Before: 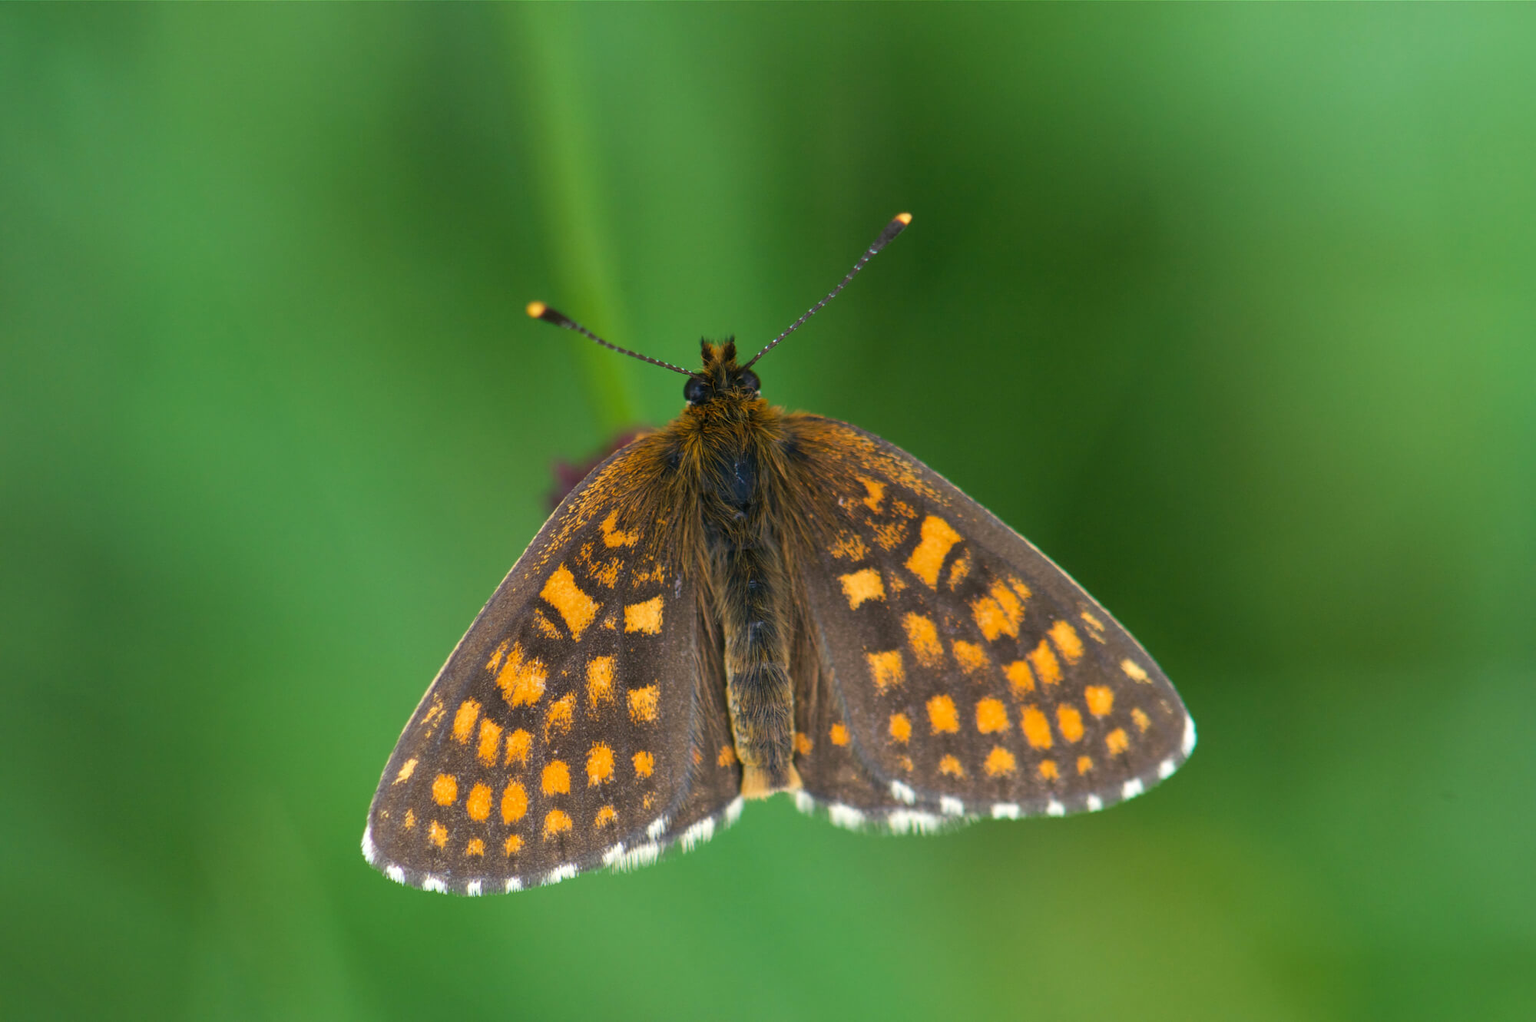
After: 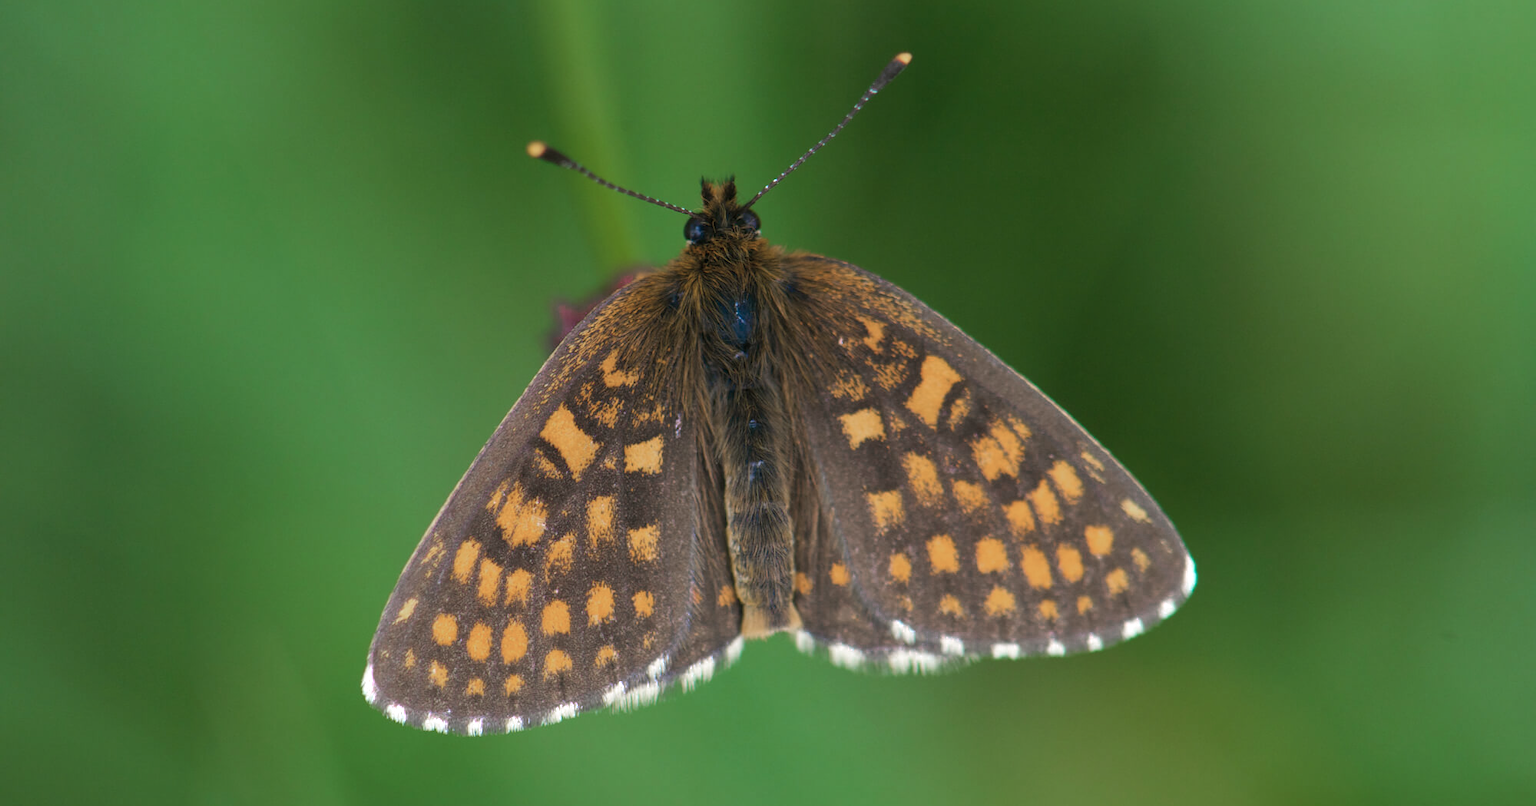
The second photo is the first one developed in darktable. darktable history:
color correction: highlights a* 1.7, highlights b* -1.76, saturation 2.47
crop and rotate: top 15.74%, bottom 5.321%
color zones: curves: ch0 [(0, 0.613) (0.01, 0.613) (0.245, 0.448) (0.498, 0.529) (0.642, 0.665) (0.879, 0.777) (0.99, 0.613)]; ch1 [(0, 0.272) (0.219, 0.127) (0.724, 0.346)]
